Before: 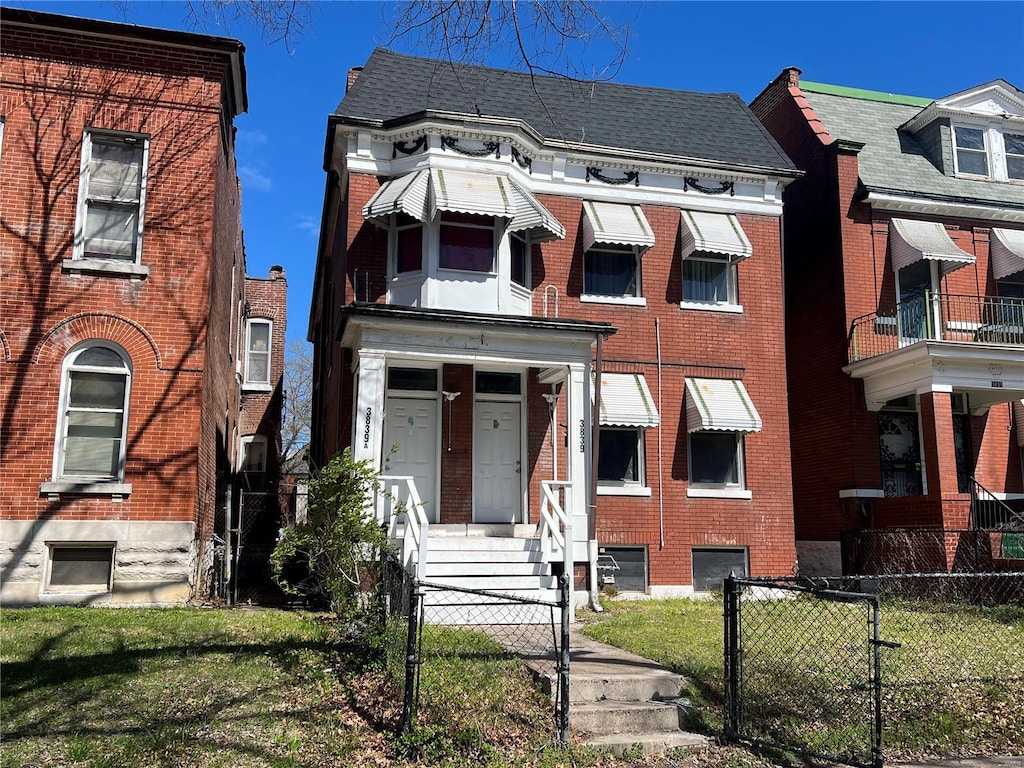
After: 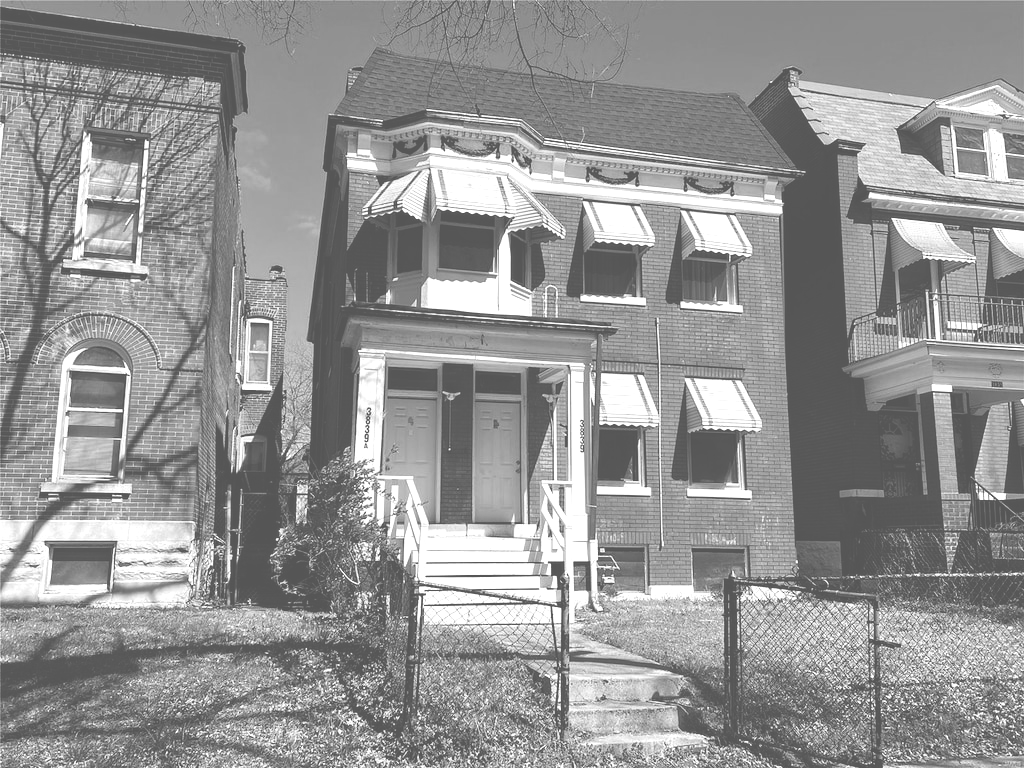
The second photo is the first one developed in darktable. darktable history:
monochrome: on, module defaults
exposure: black level correction -0.071, exposure 0.5 EV, compensate highlight preservation false
